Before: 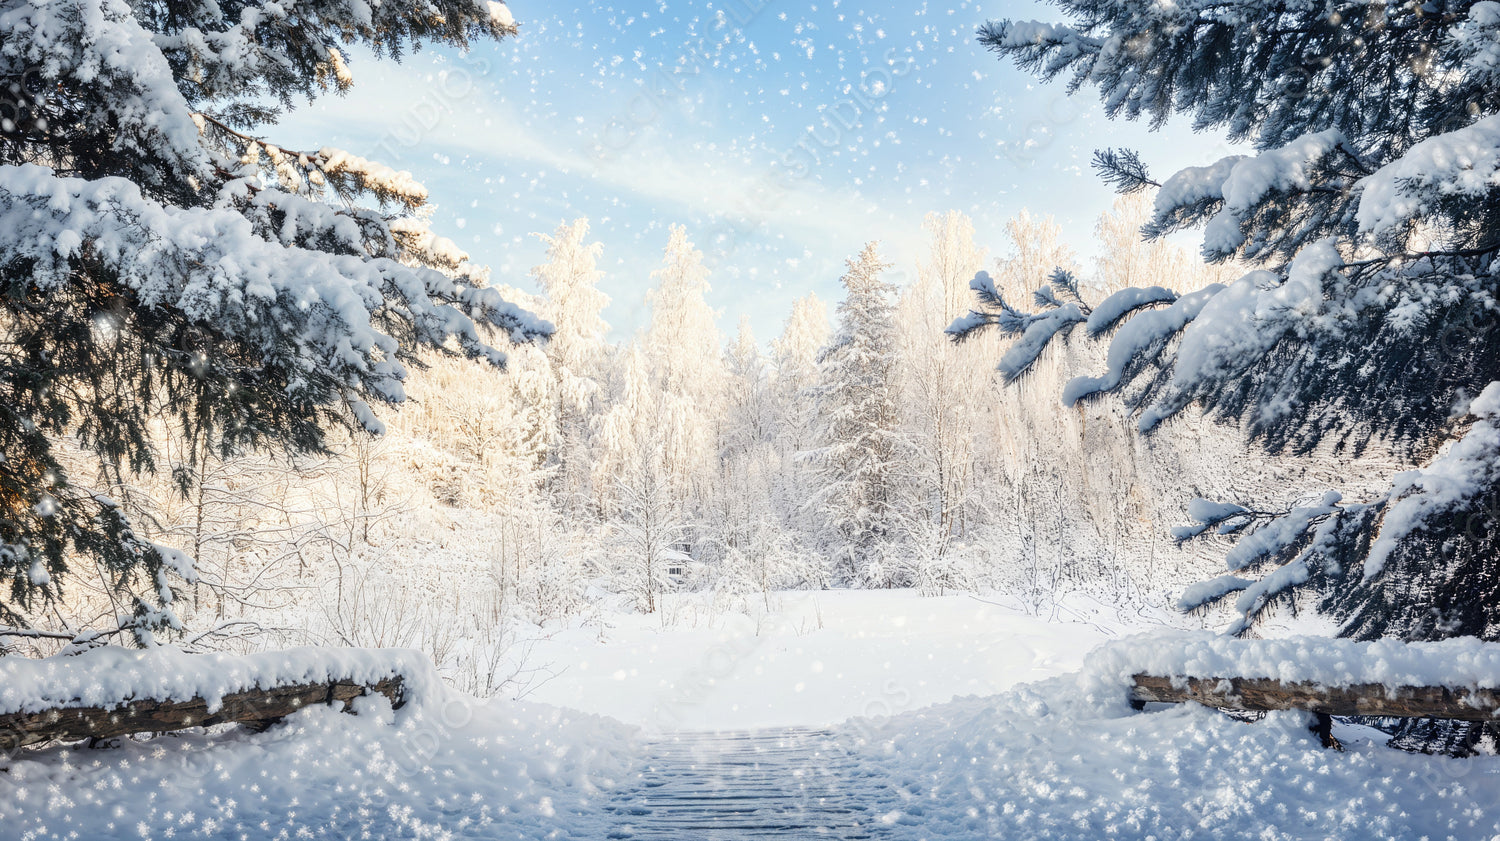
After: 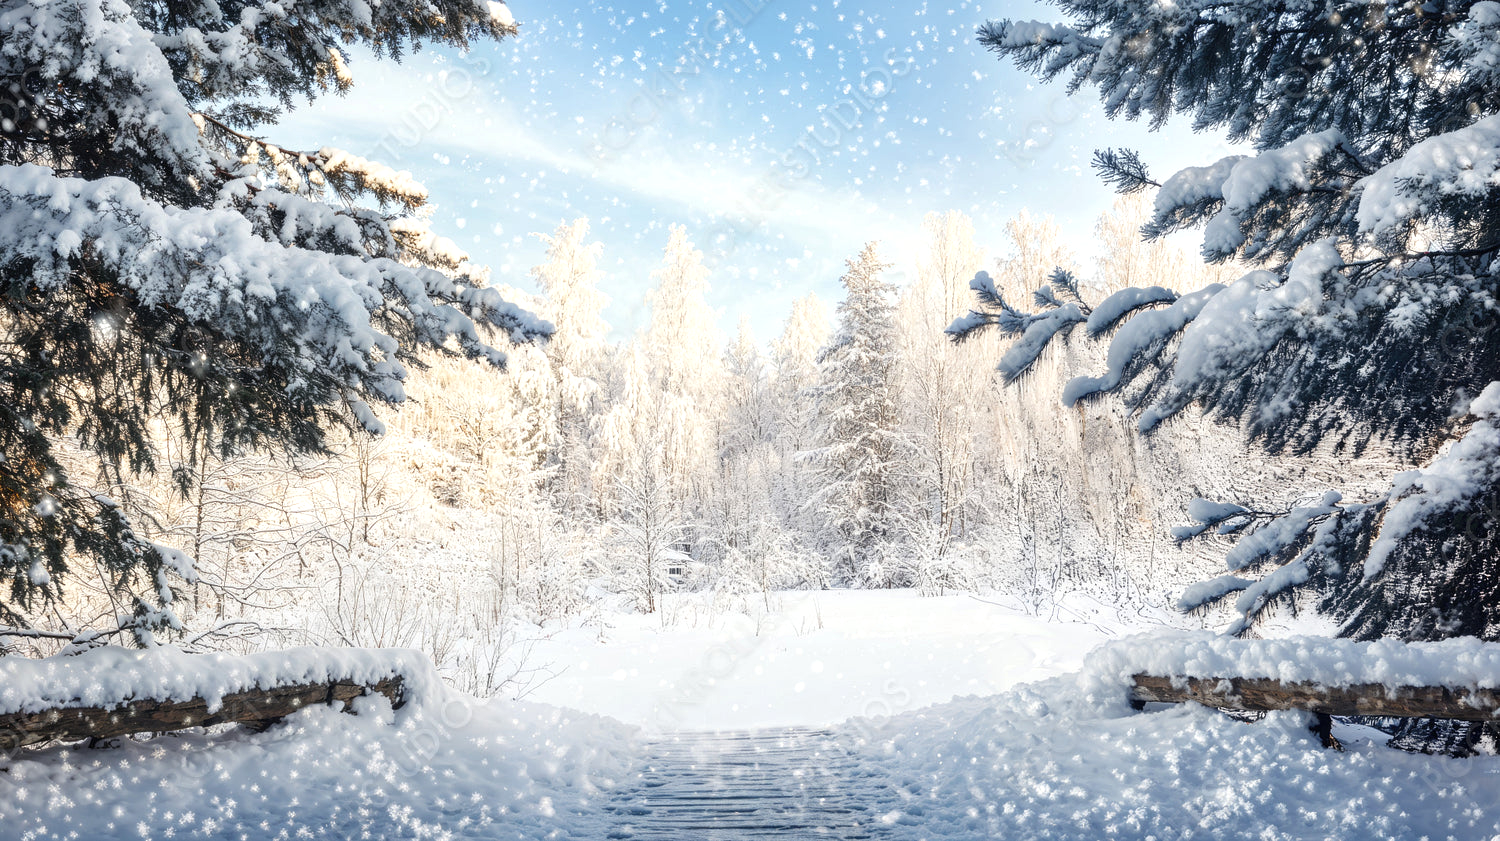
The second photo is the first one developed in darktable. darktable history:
tone curve: curves: ch0 [(0, 0) (0.641, 0.595) (1, 1)], color space Lab, linked channels, preserve colors none
exposure: exposure 0.2 EV, compensate highlight preservation false
